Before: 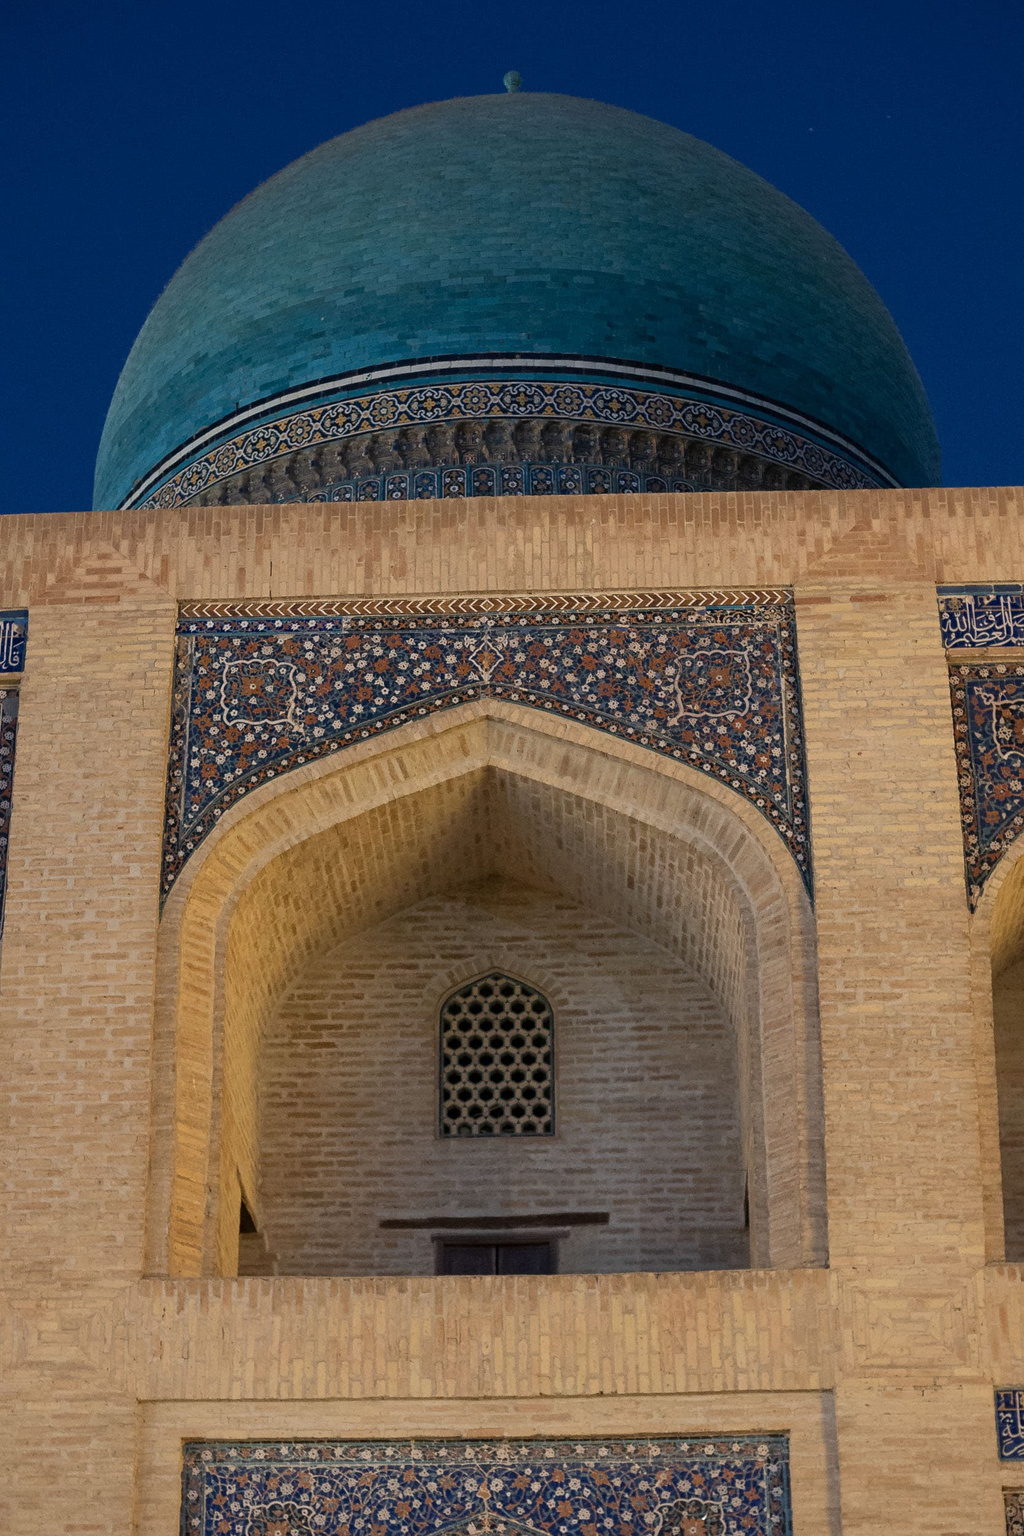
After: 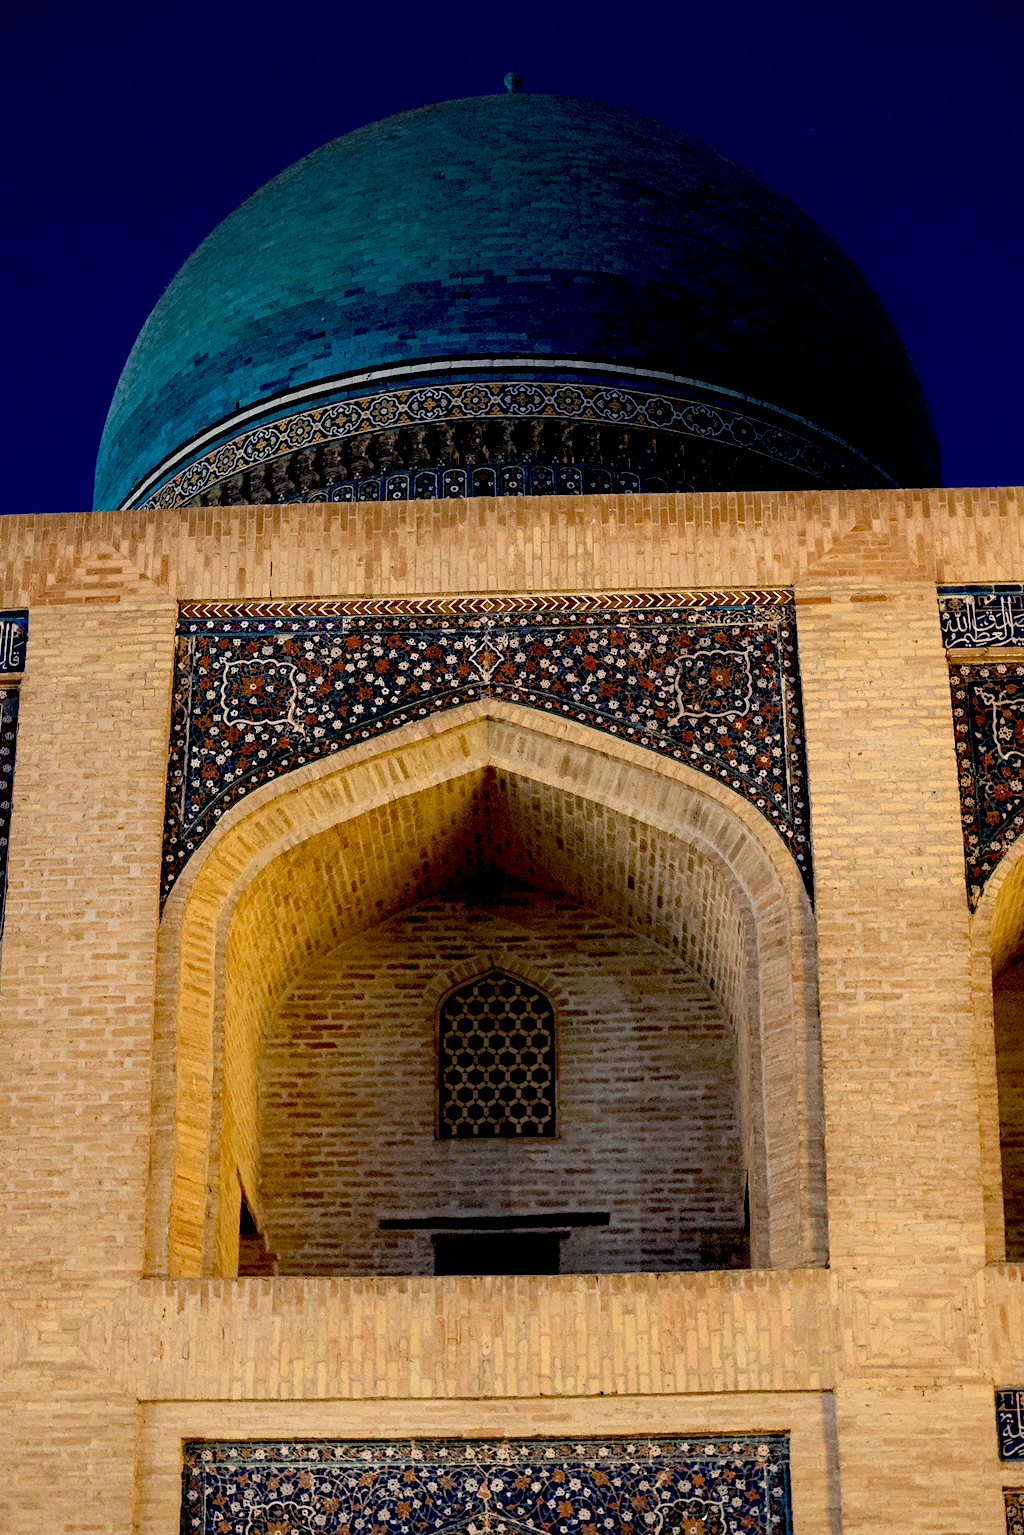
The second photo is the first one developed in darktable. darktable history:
tone equalizer: -8 EV -0.73 EV, -7 EV -0.737 EV, -6 EV -0.64 EV, -5 EV -0.402 EV, -3 EV 0.38 EV, -2 EV 0.6 EV, -1 EV 0.7 EV, +0 EV 0.728 EV
exposure: black level correction 0.047, exposure 0.013 EV, compensate highlight preservation false
